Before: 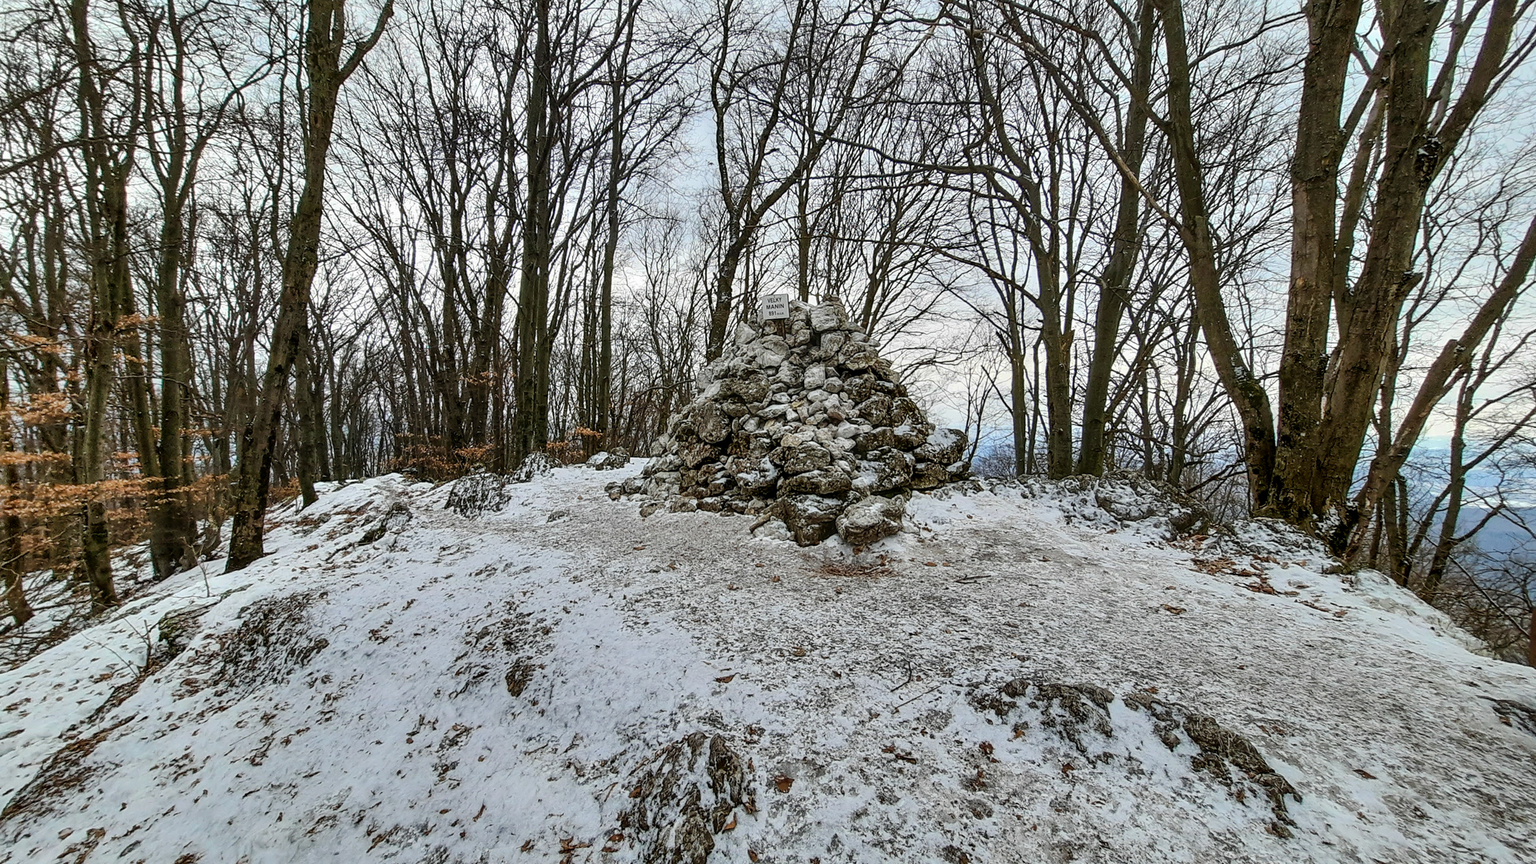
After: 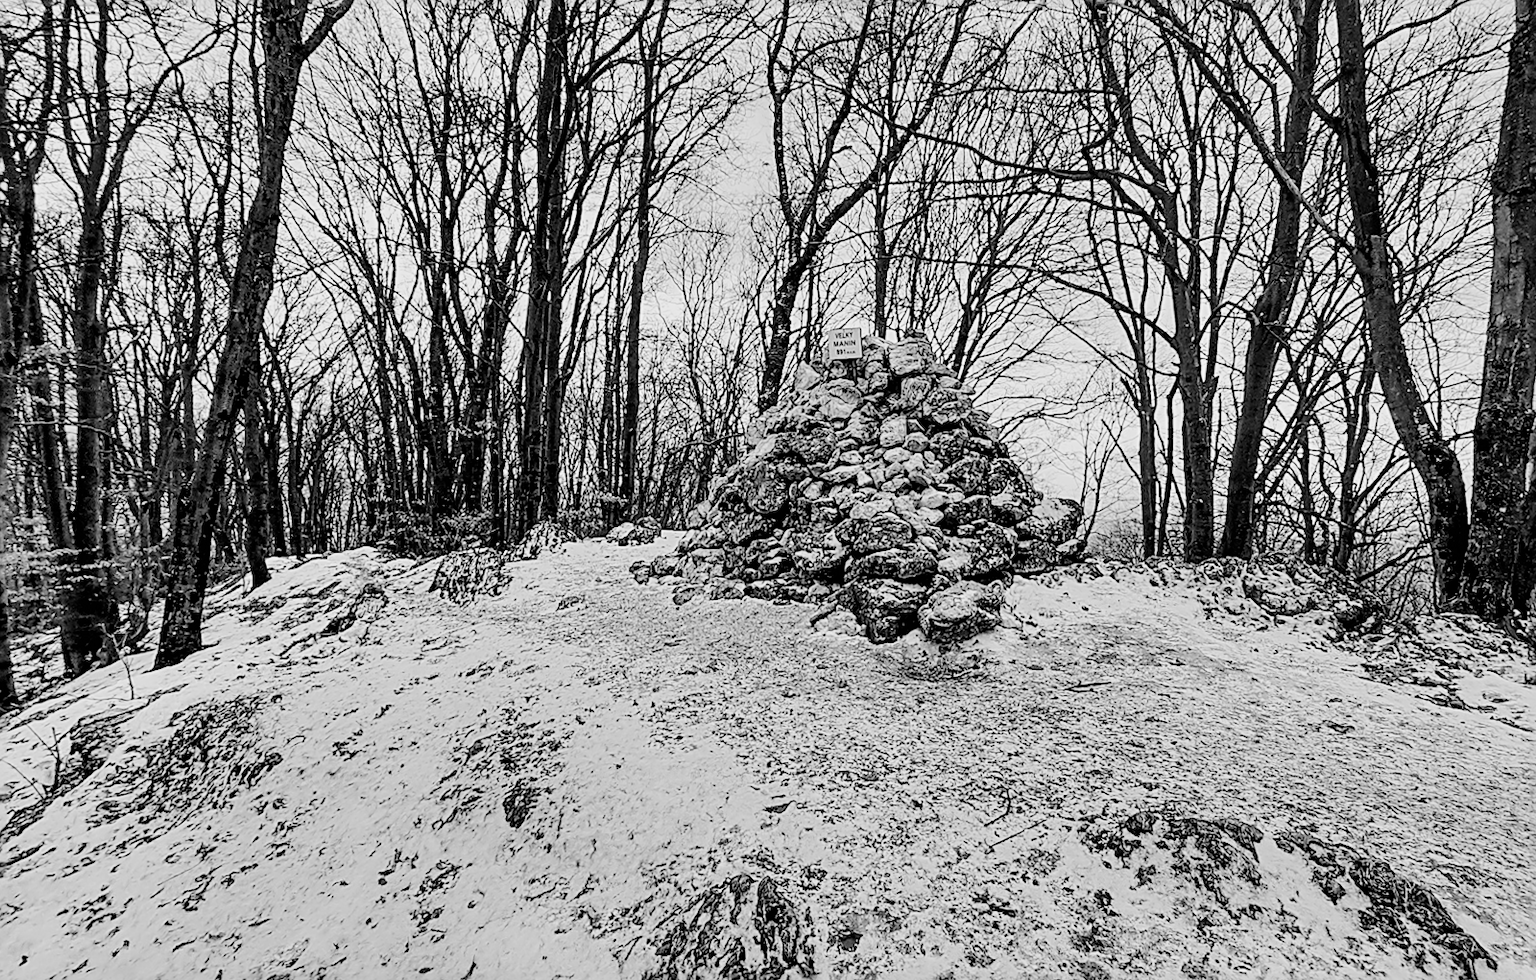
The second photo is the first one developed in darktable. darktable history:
white balance: emerald 1
crop and rotate: angle 1°, left 4.281%, top 0.642%, right 11.383%, bottom 2.486%
filmic rgb: black relative exposure -4.14 EV, white relative exposure 5.1 EV, hardness 2.11, contrast 1.165
rotate and perspective: rotation 1.57°, crop left 0.018, crop right 0.982, crop top 0.039, crop bottom 0.961
monochrome: on, module defaults
sharpen: radius 2.543, amount 0.636
exposure: black level correction 0, exposure 0.7 EV, compensate exposure bias true, compensate highlight preservation false
